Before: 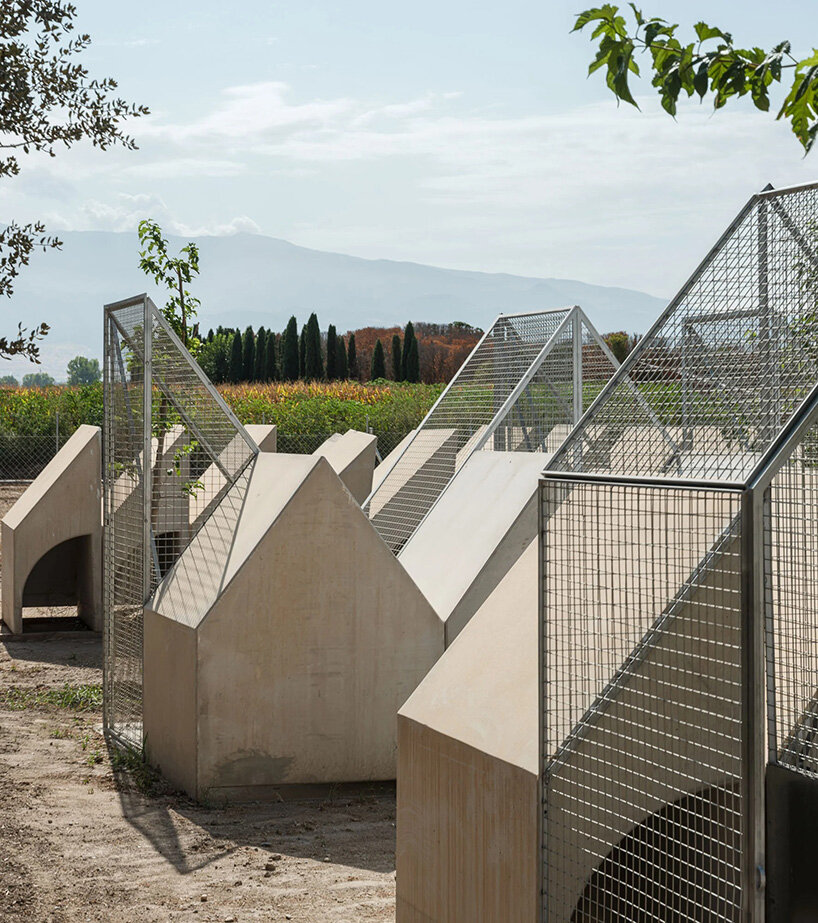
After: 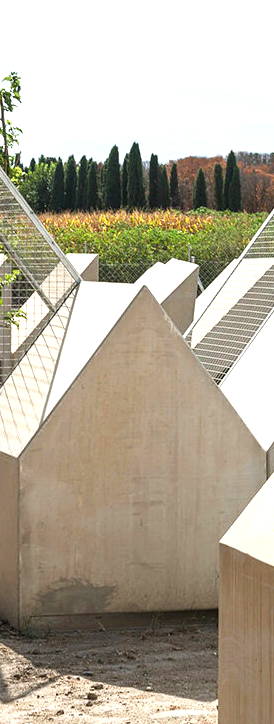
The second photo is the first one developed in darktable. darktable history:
exposure: exposure 1 EV, compensate highlight preservation false
crop and rotate: left 21.77%, top 18.528%, right 44.676%, bottom 2.997%
